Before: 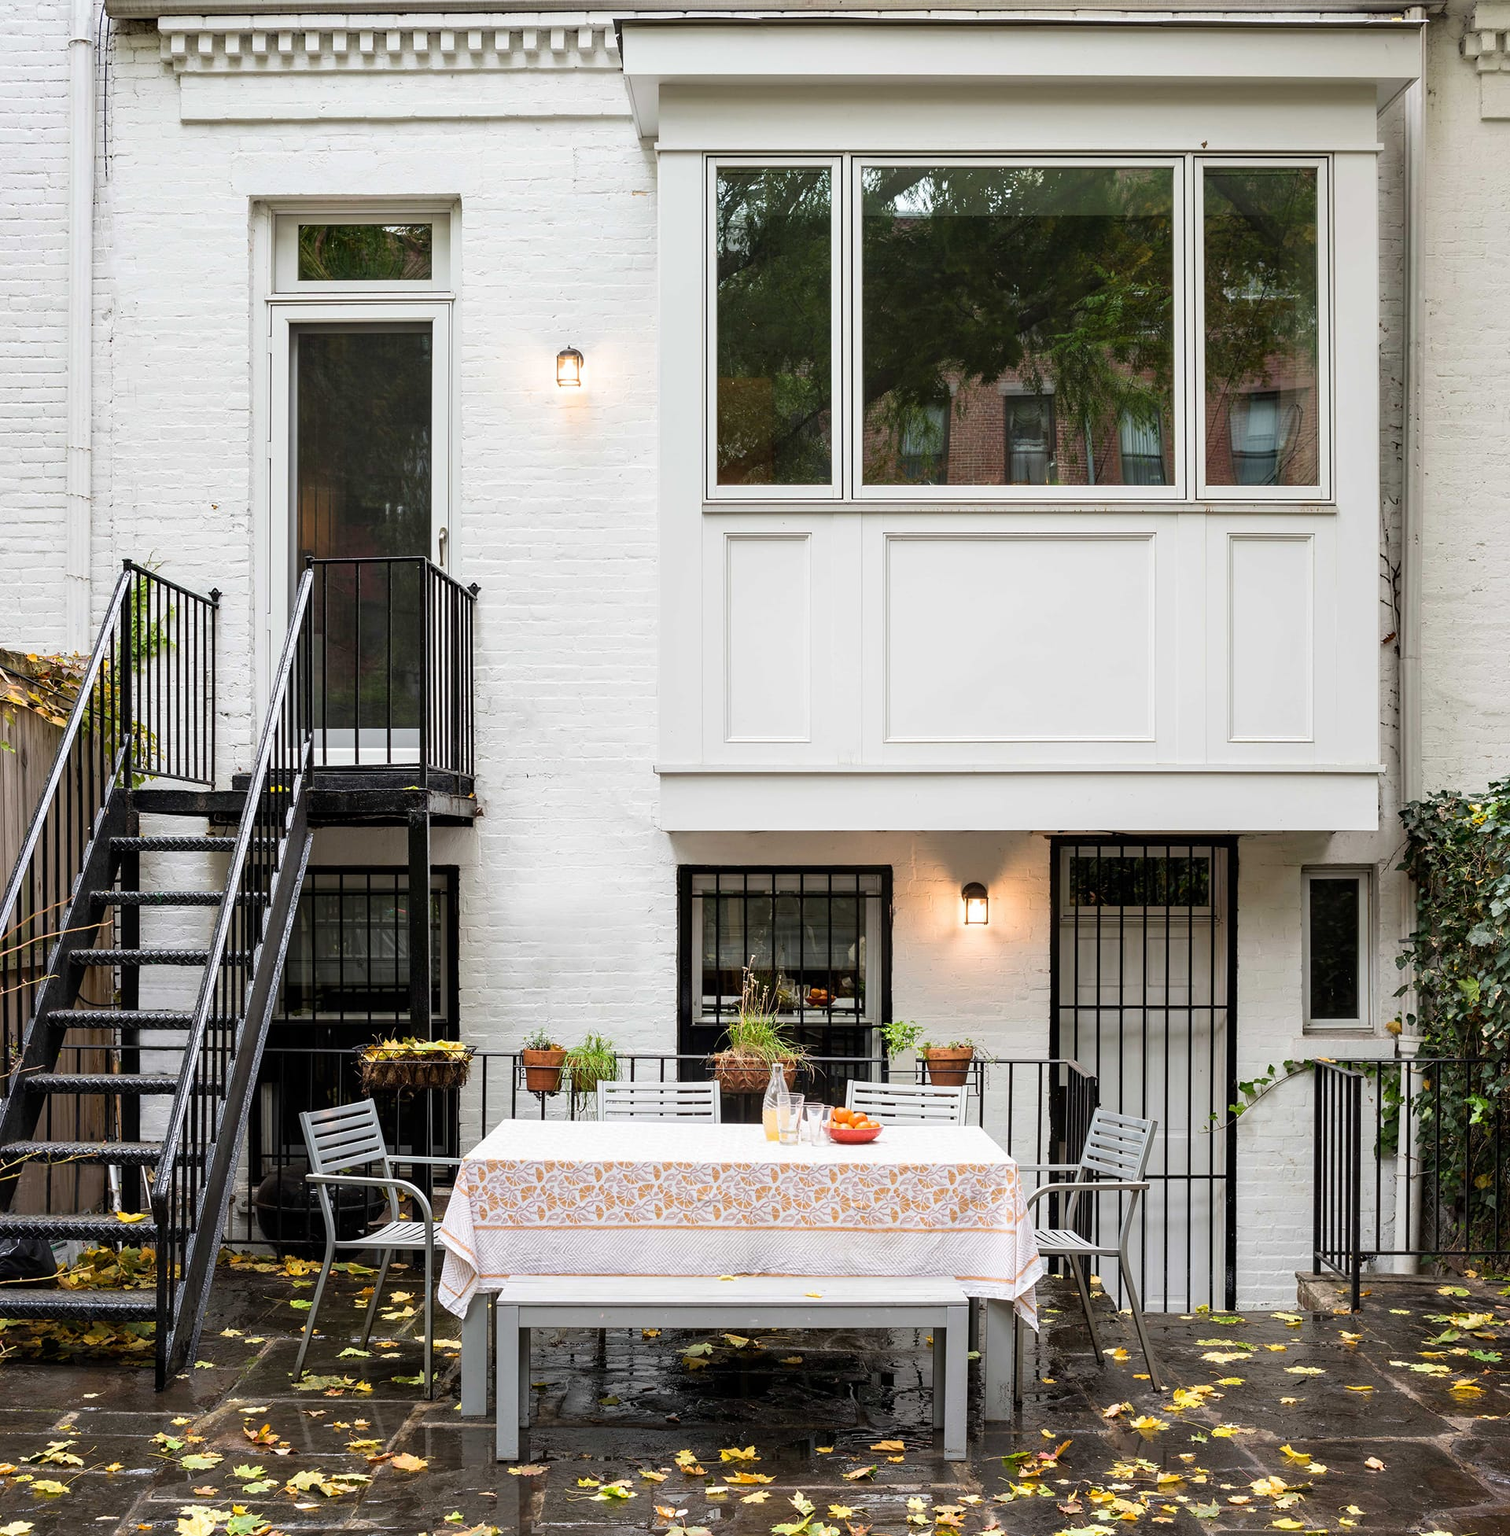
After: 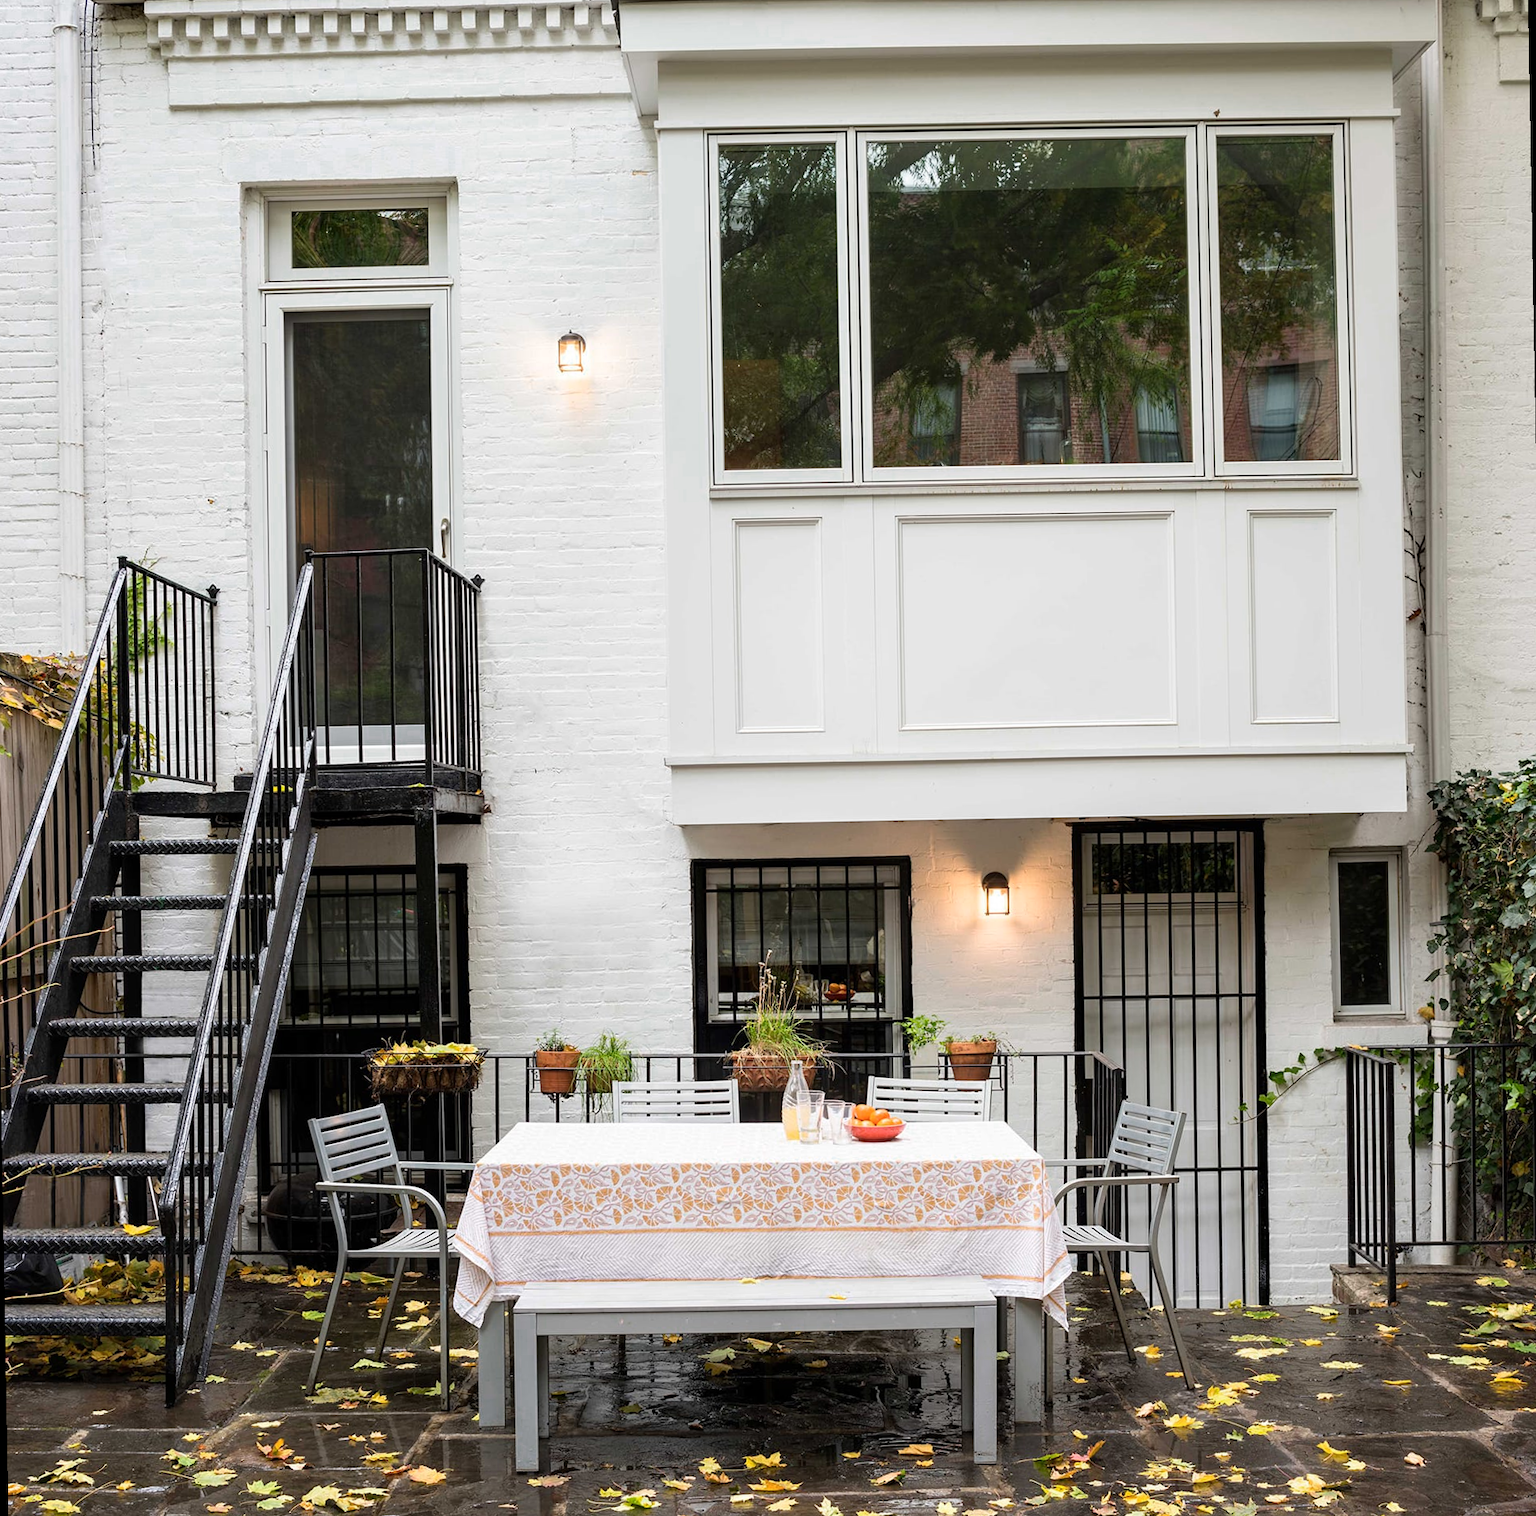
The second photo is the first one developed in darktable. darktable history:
rotate and perspective: rotation -1°, crop left 0.011, crop right 0.989, crop top 0.025, crop bottom 0.975
color zones: curves: ch0 [(0.25, 0.5) (0.636, 0.25) (0.75, 0.5)]
